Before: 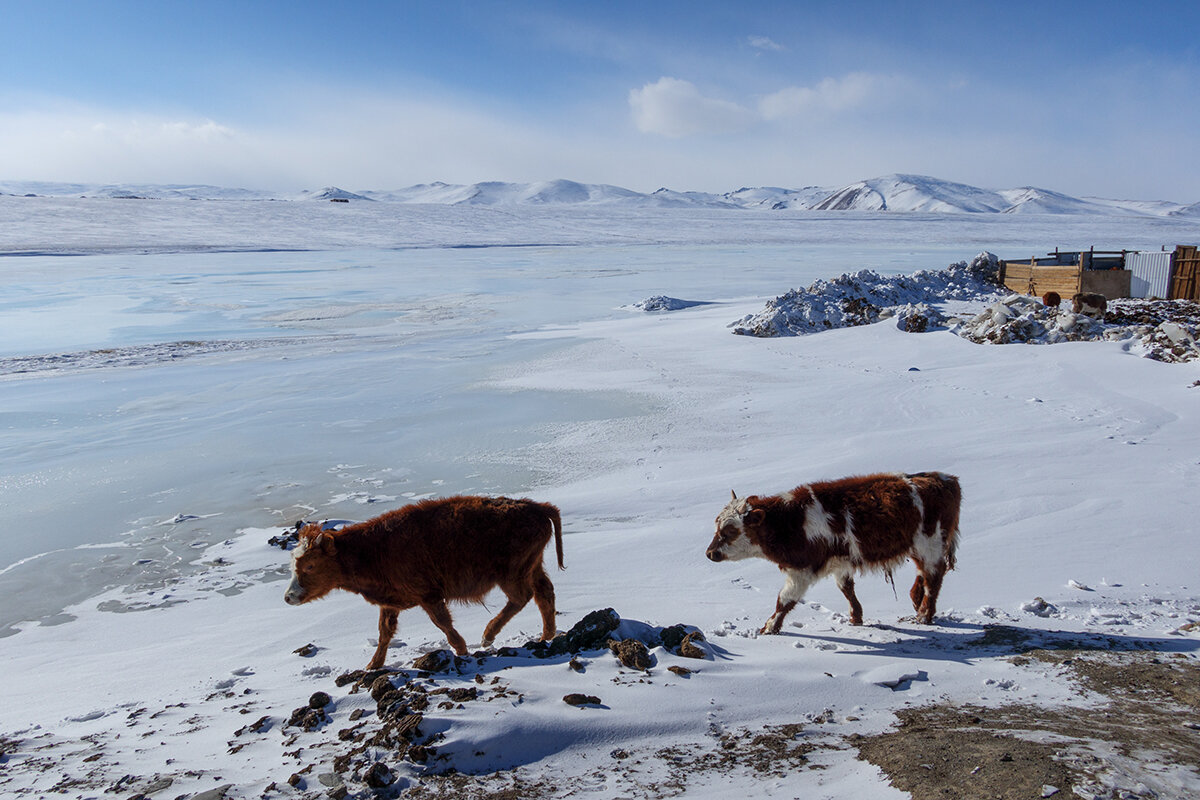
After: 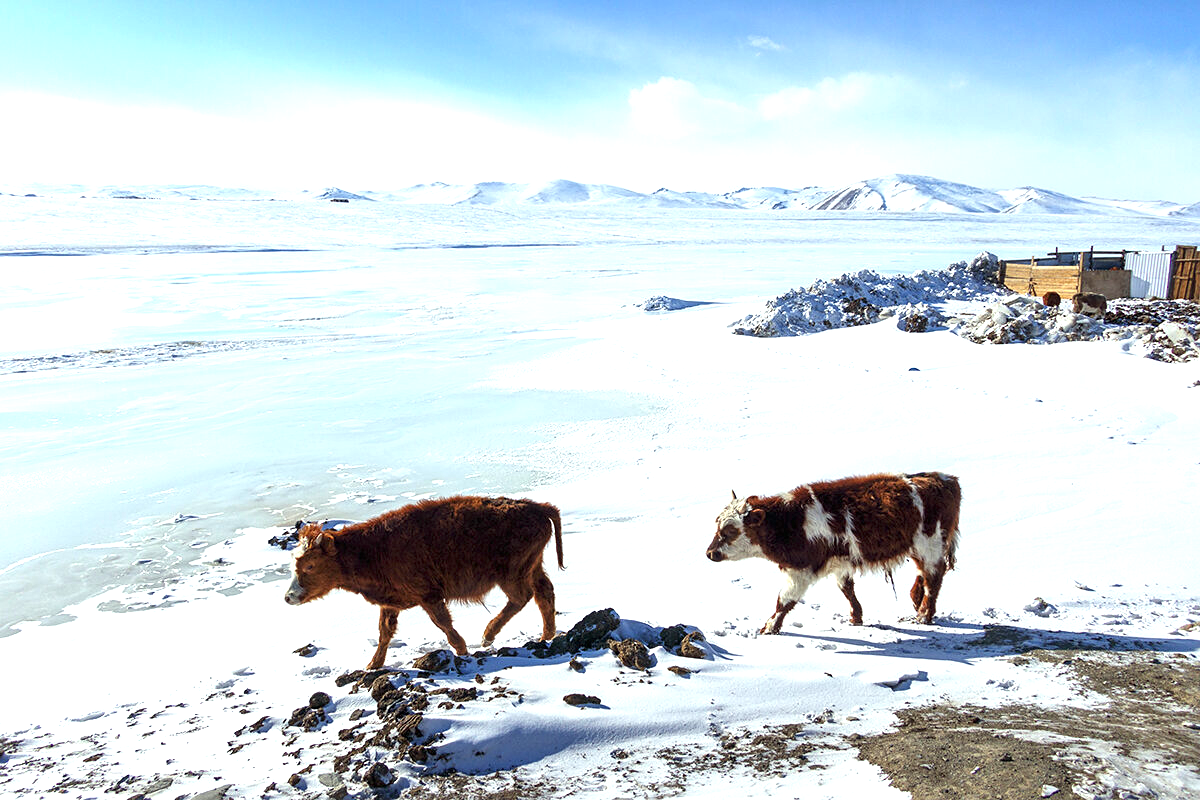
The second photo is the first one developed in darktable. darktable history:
color correction: highlights a* -4.28, highlights b* 6.83
exposure: black level correction 0, exposure 1.326 EV, compensate highlight preservation false
sharpen: amount 0.203
